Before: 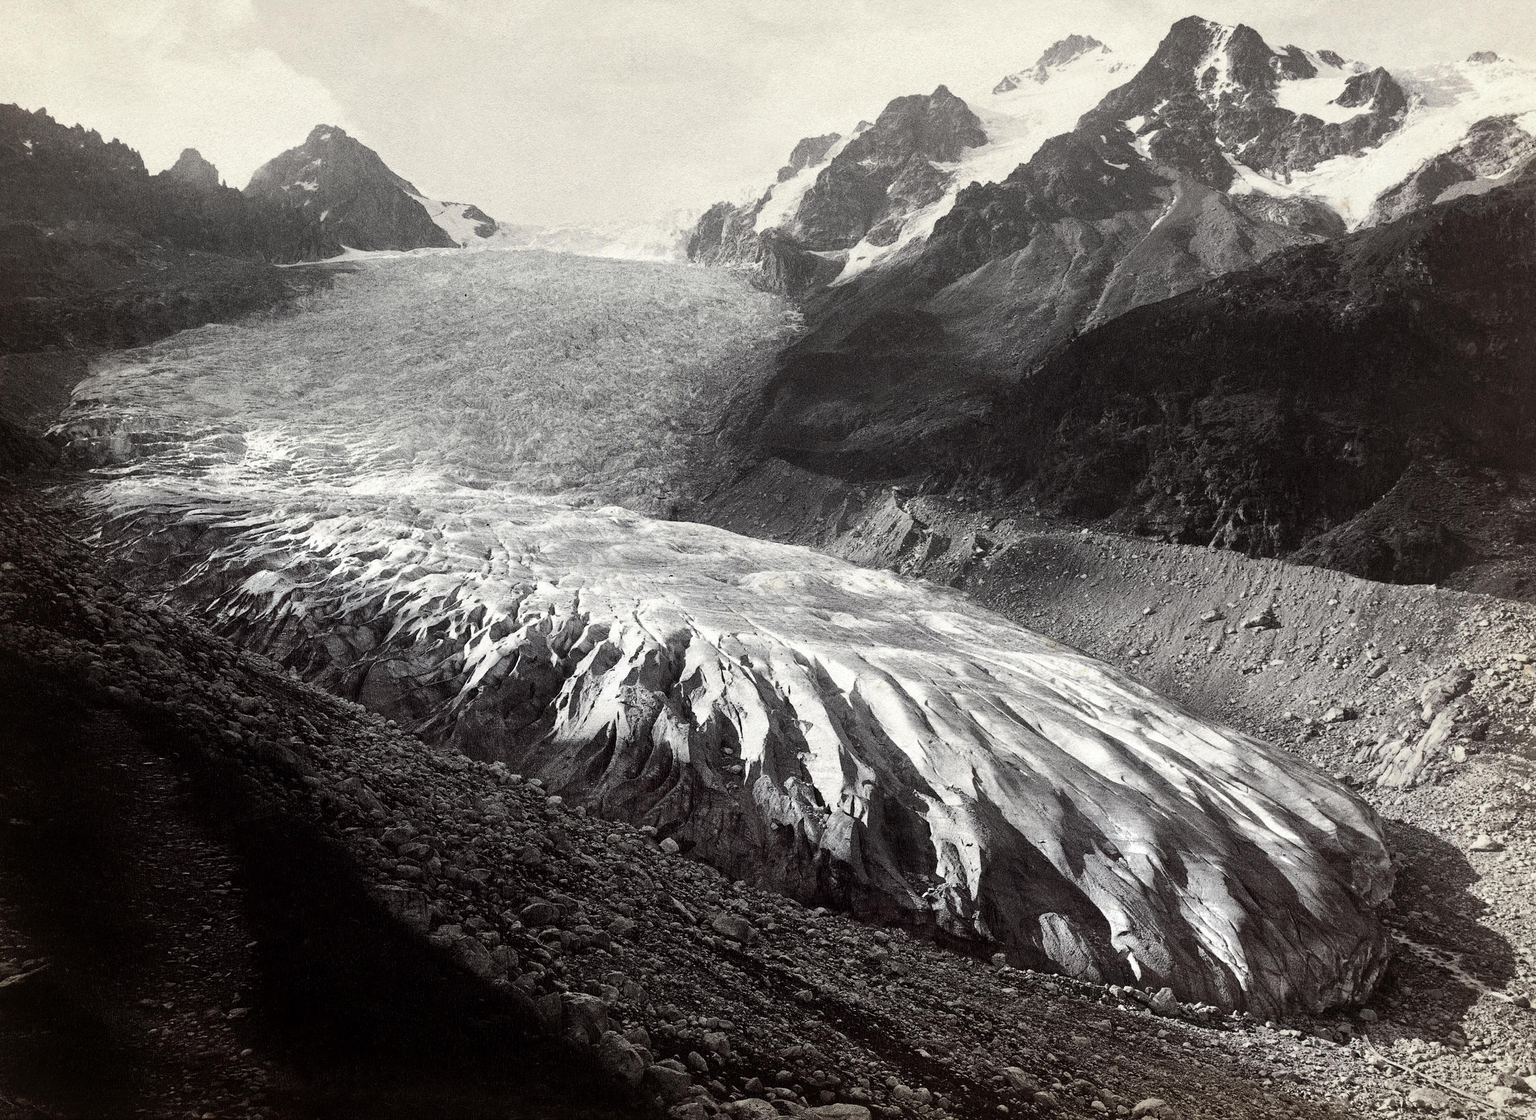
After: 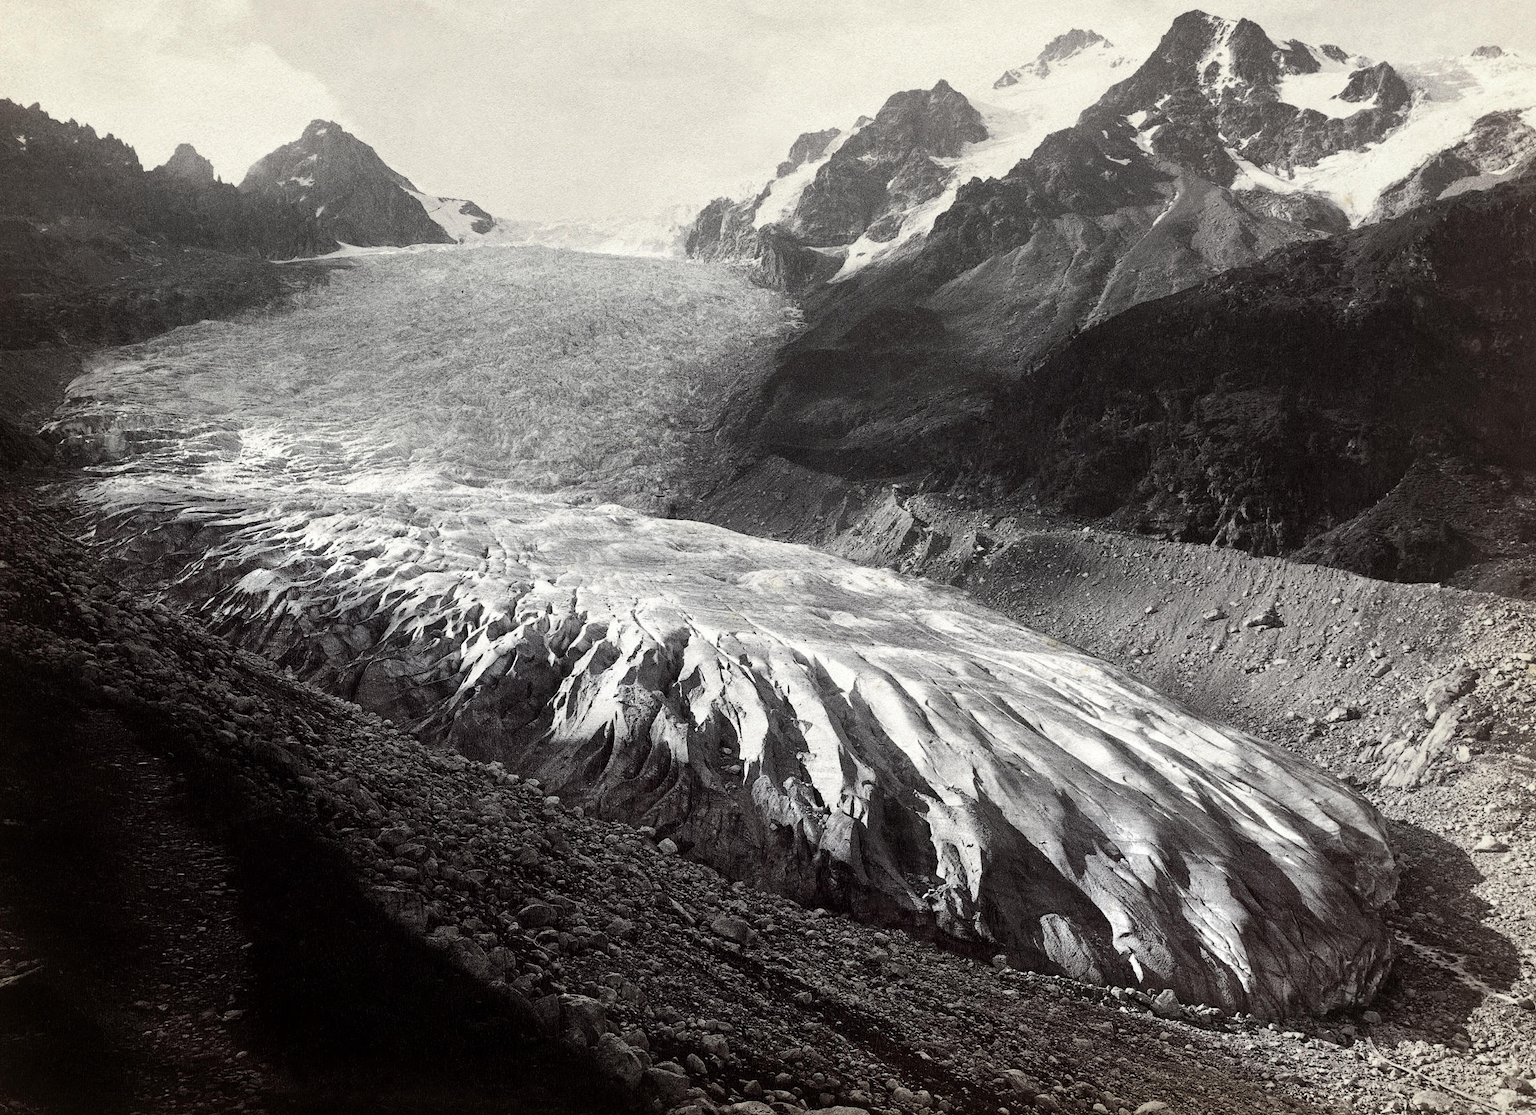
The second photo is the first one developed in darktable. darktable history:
crop: left 0.454%, top 0.588%, right 0.249%, bottom 0.499%
